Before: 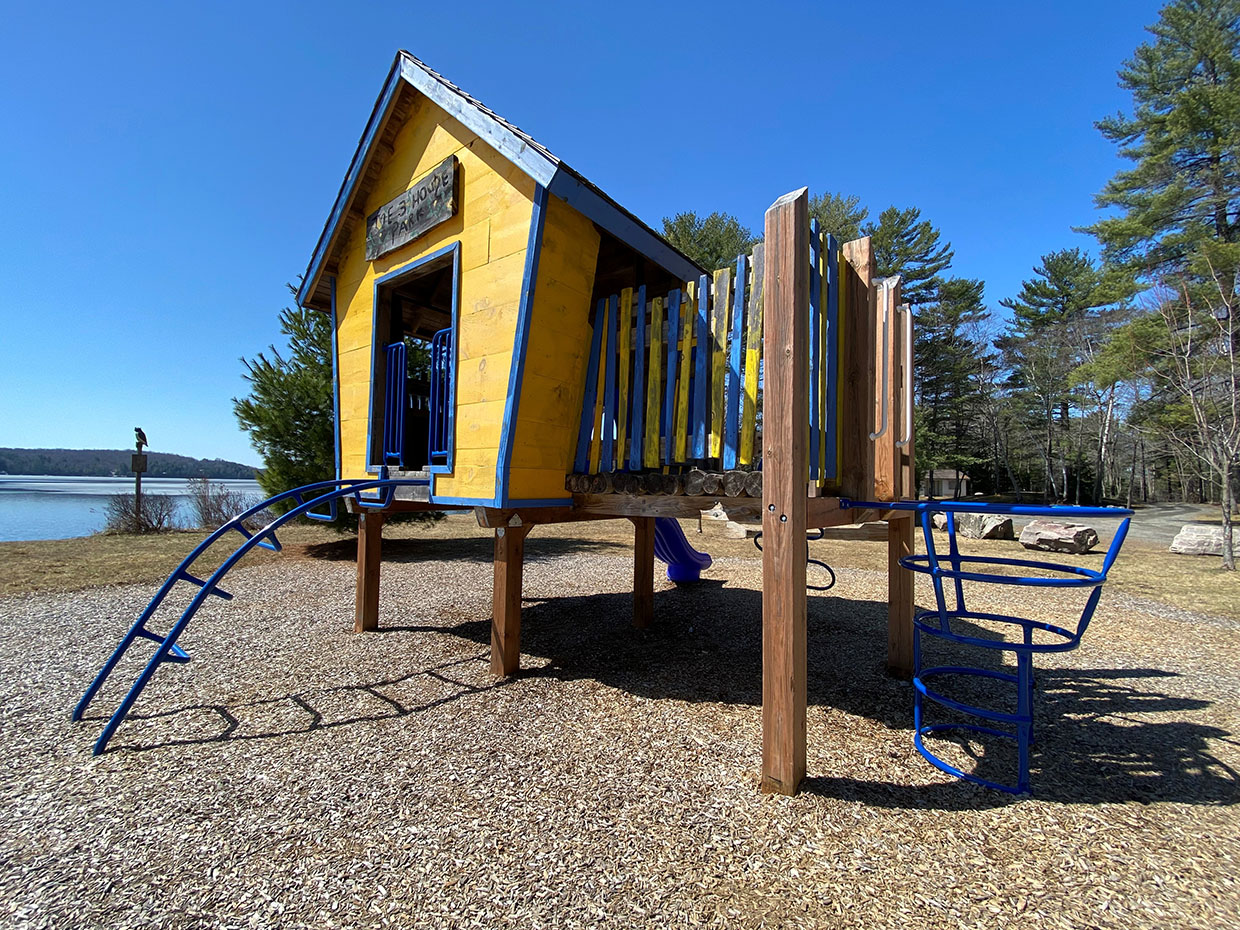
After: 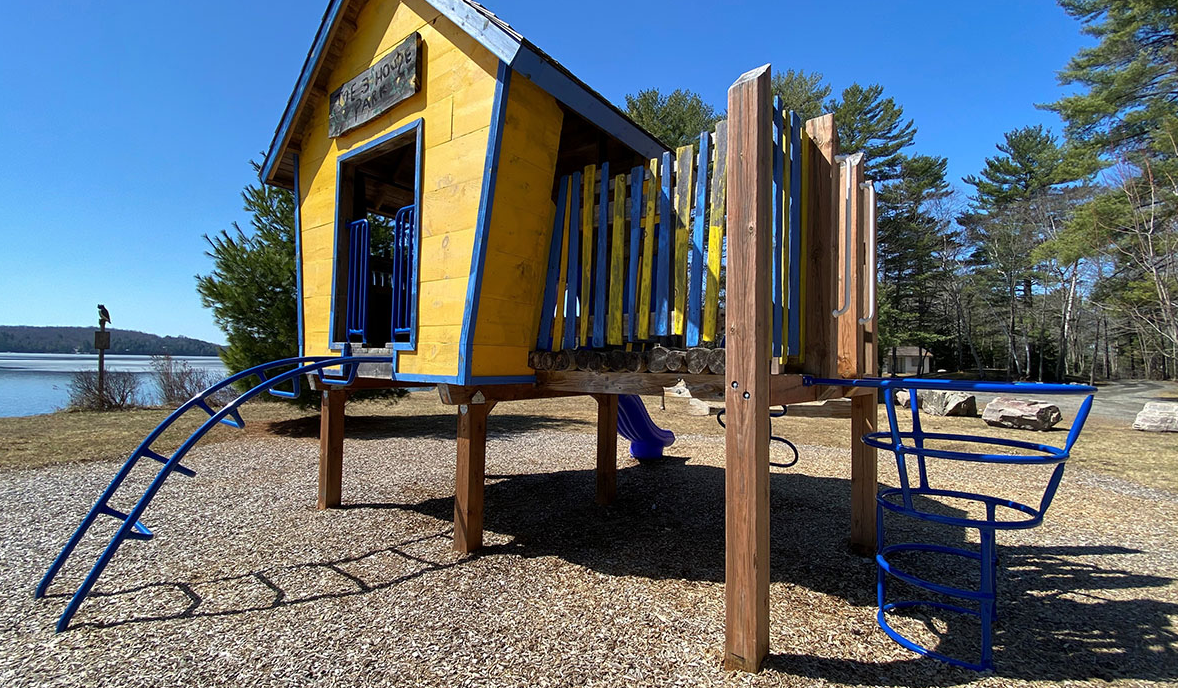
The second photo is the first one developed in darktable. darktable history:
shadows and highlights: radius 125.46, shadows 30.51, highlights -30.51, low approximation 0.01, soften with gaussian
crop and rotate: left 2.991%, top 13.302%, right 1.981%, bottom 12.636%
rotate and perspective: crop left 0, crop top 0
